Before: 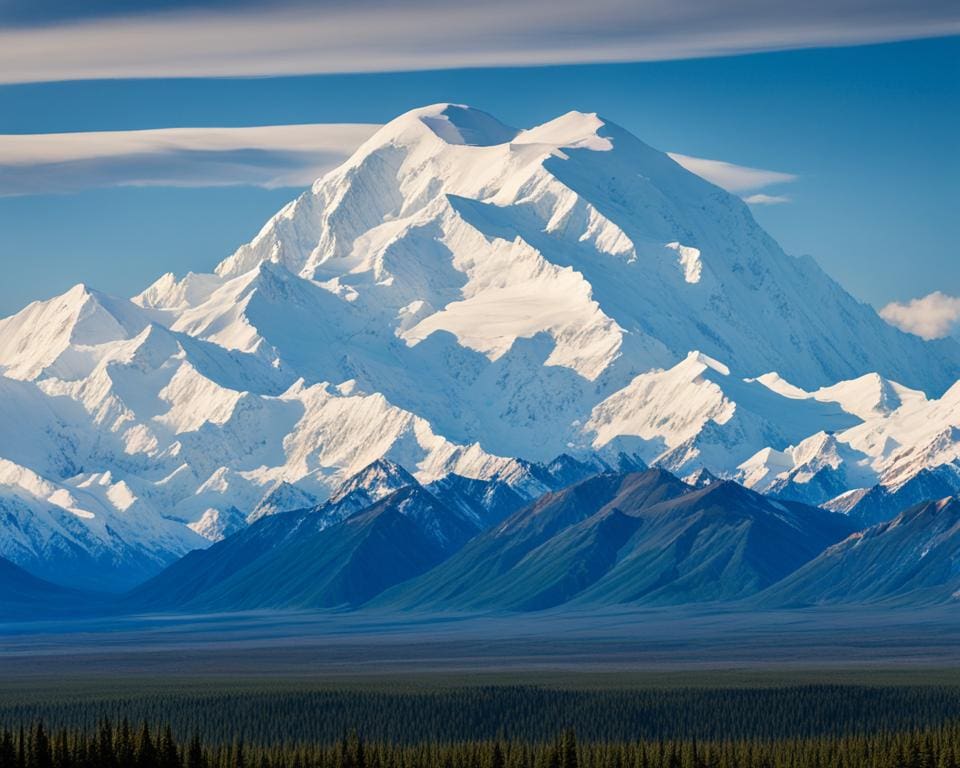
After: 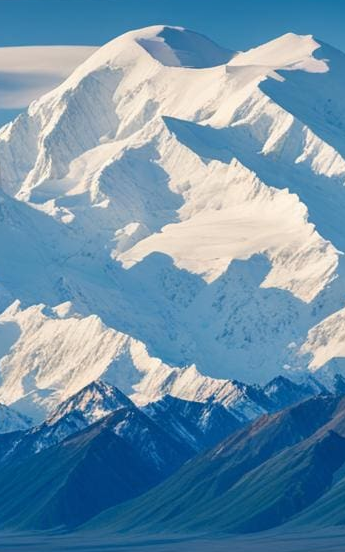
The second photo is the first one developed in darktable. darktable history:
crop and rotate: left 29.657%, top 10.256%, right 34.393%, bottom 17.811%
